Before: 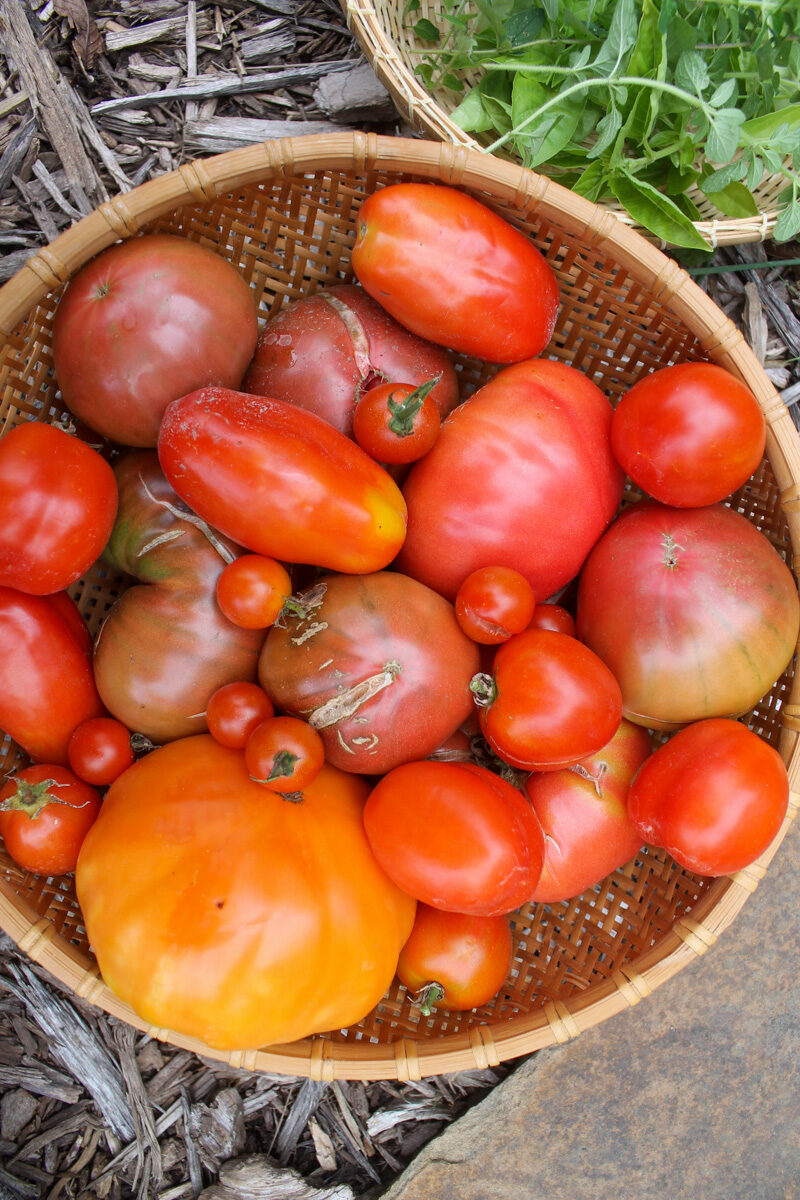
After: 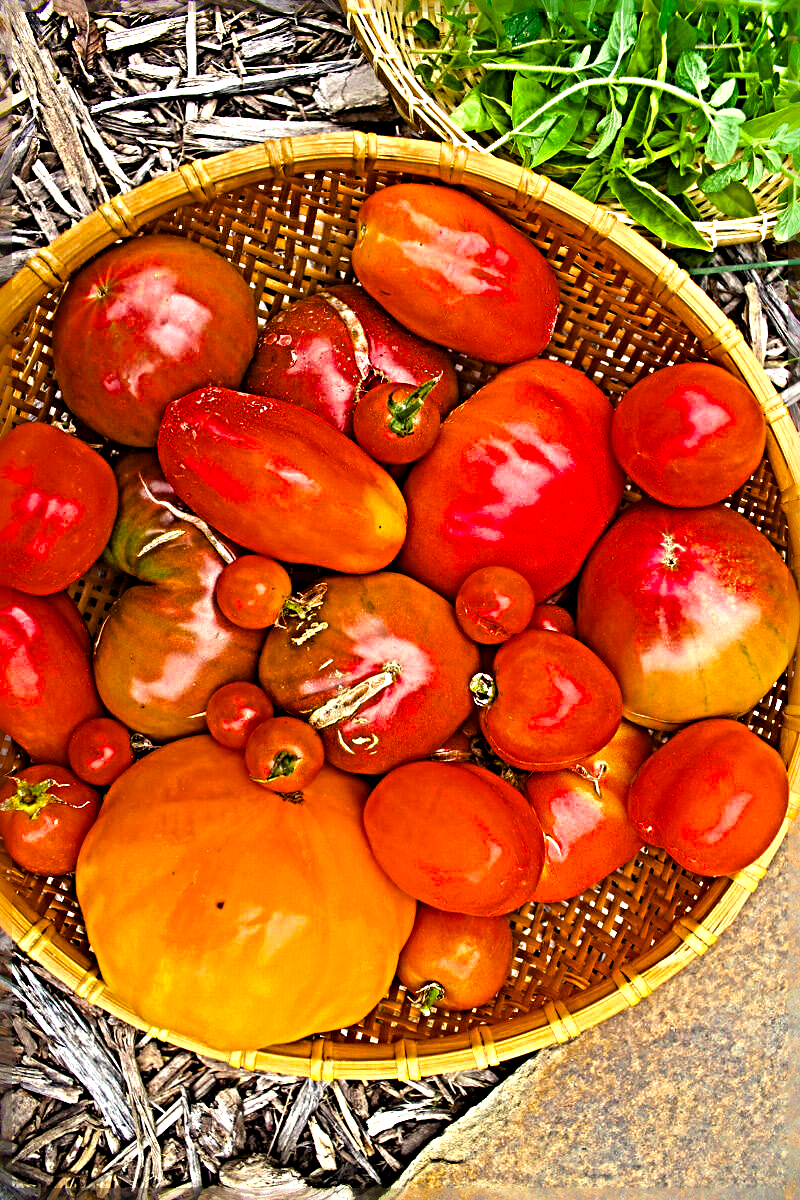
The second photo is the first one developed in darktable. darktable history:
exposure: black level correction 0, exposure 0.694 EV, compensate highlight preservation false
color correction: highlights a* 1.47, highlights b* 17.86
sharpen: radius 6.256, amount 1.796, threshold 0.073
color balance rgb: linear chroma grading › global chroma 23.189%, perceptual saturation grading › global saturation 29.995%, perceptual brilliance grading › global brilliance 2.604%, perceptual brilliance grading › highlights -2.539%, perceptual brilliance grading › shadows 3.075%, global vibrance 16.829%, saturation formula JzAzBz (2021)
